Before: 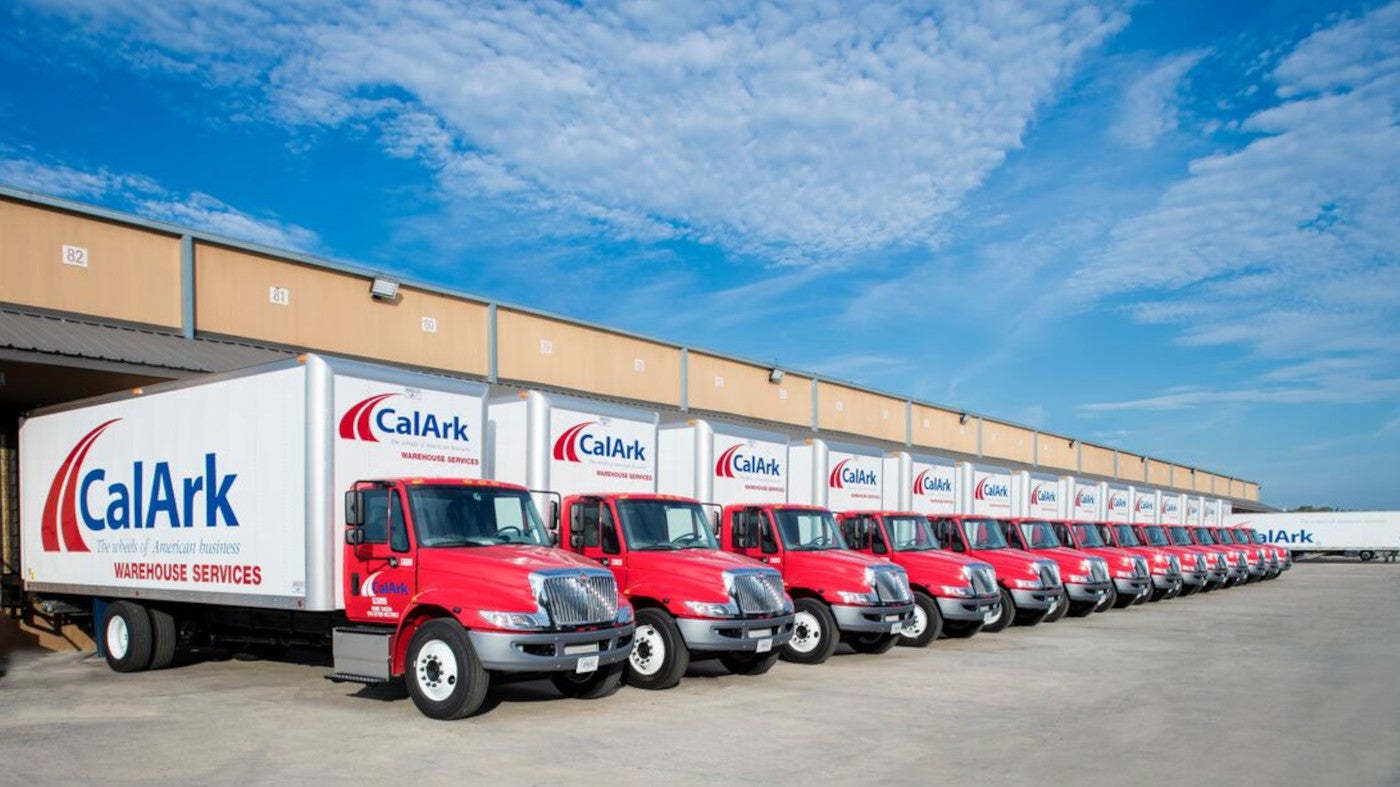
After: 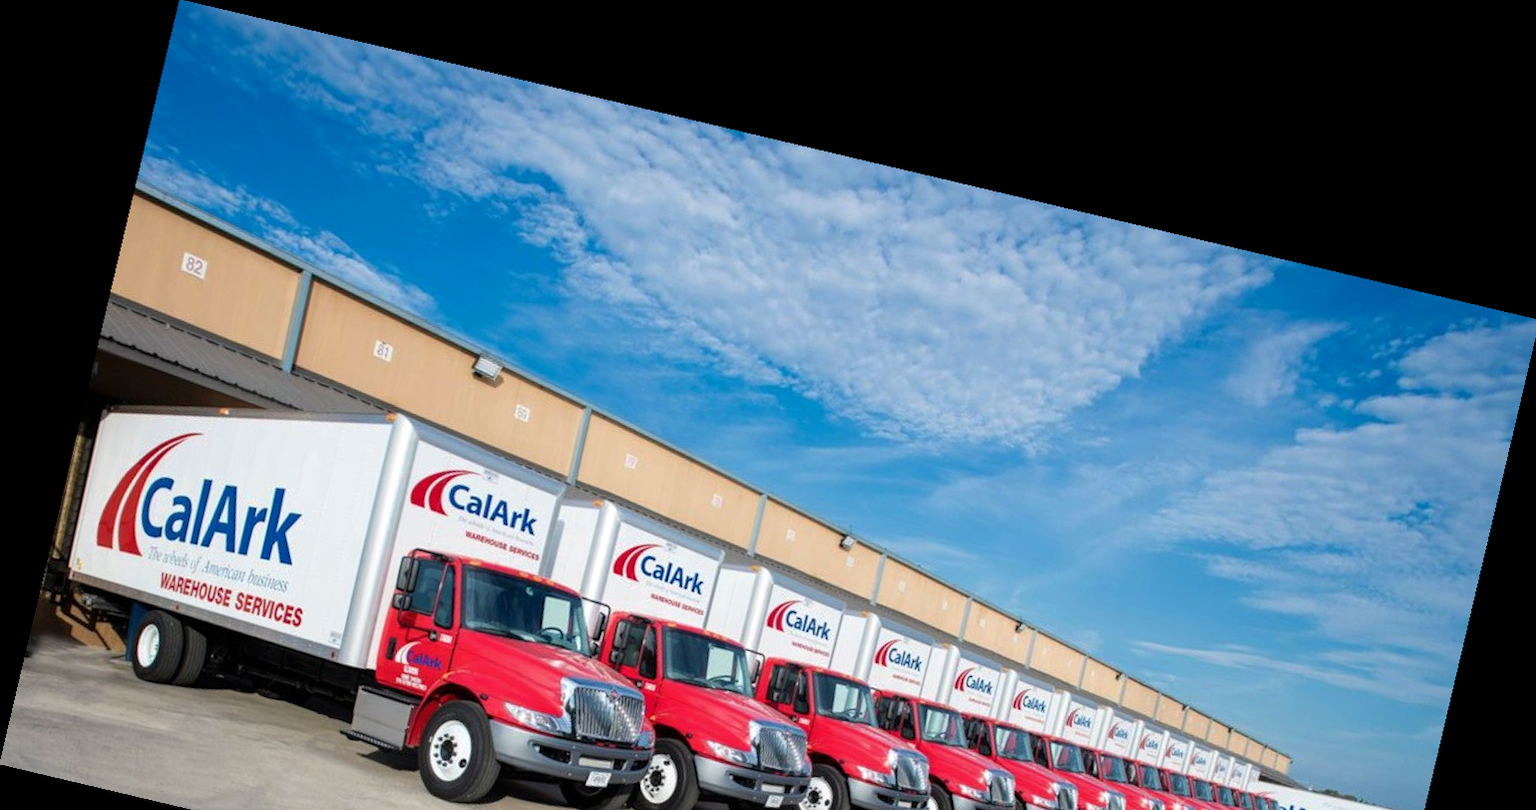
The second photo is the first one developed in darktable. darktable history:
crop: bottom 24.967%
base curve: curves: ch0 [(0, 0) (0.303, 0.277) (1, 1)]
rotate and perspective: rotation 13.27°, automatic cropping off
levels: levels [0, 0.492, 0.984]
